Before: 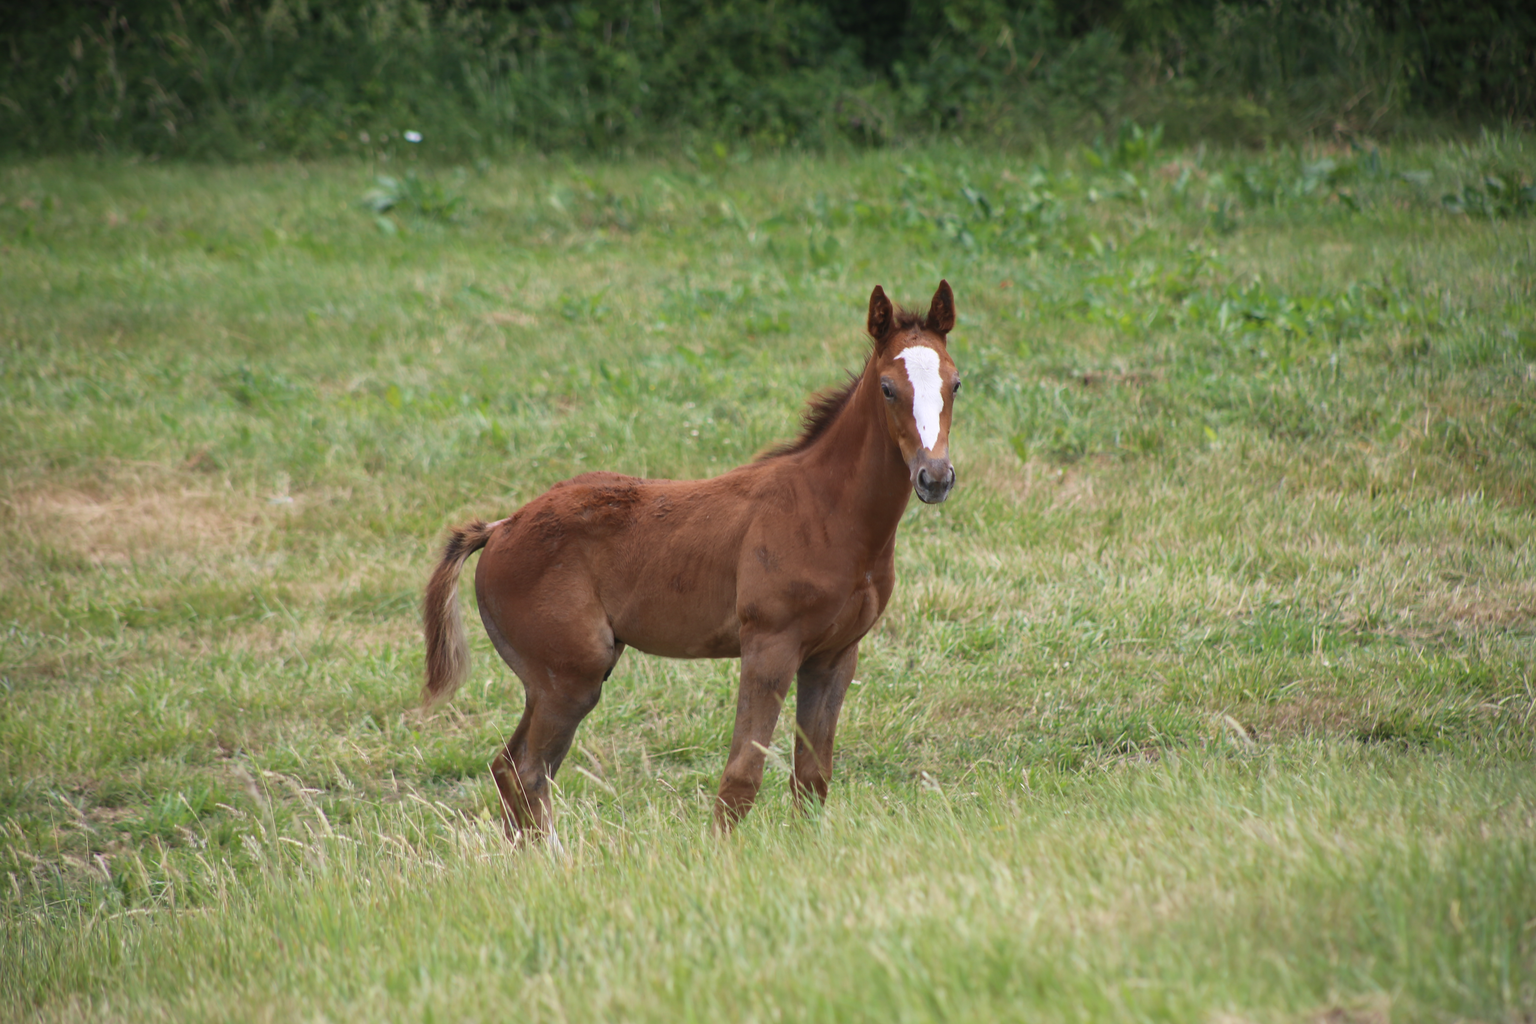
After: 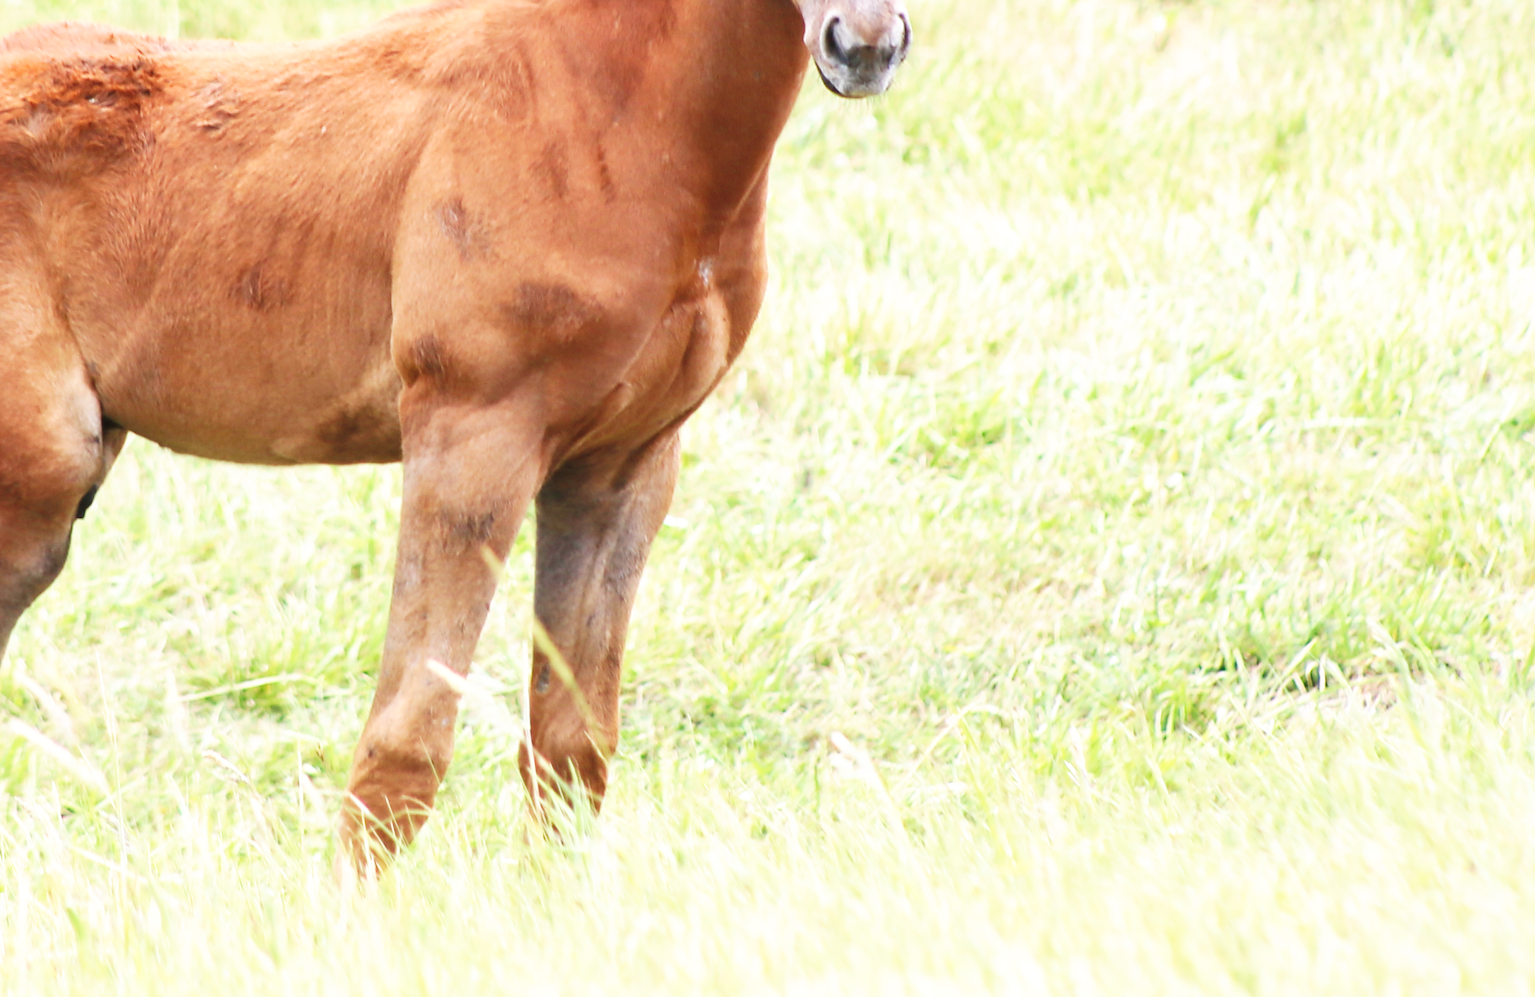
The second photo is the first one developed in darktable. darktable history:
base curve: curves: ch0 [(0, 0) (0.007, 0.004) (0.027, 0.03) (0.046, 0.07) (0.207, 0.54) (0.442, 0.872) (0.673, 0.972) (1, 1)], preserve colors none
crop: left 37.221%, top 45.169%, right 20.63%, bottom 13.777%
exposure: black level correction 0, exposure 0.7 EV, compensate exposure bias true, compensate highlight preservation false
